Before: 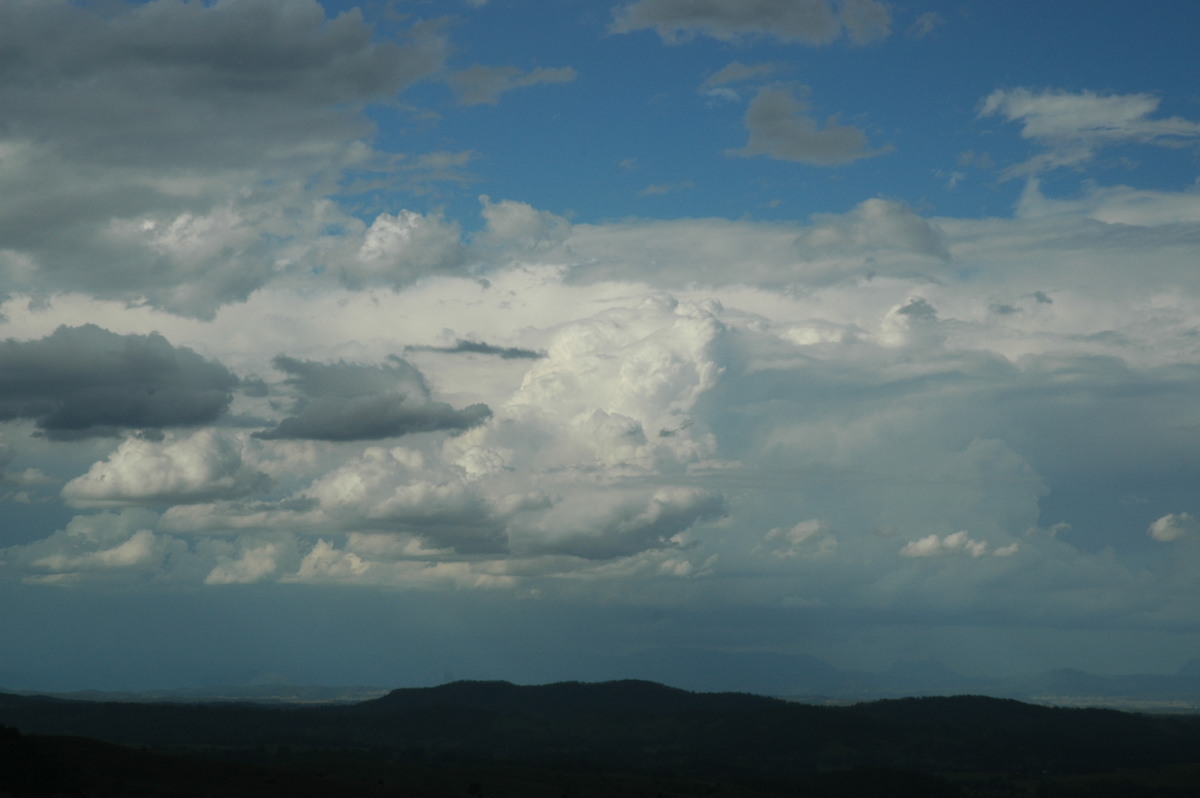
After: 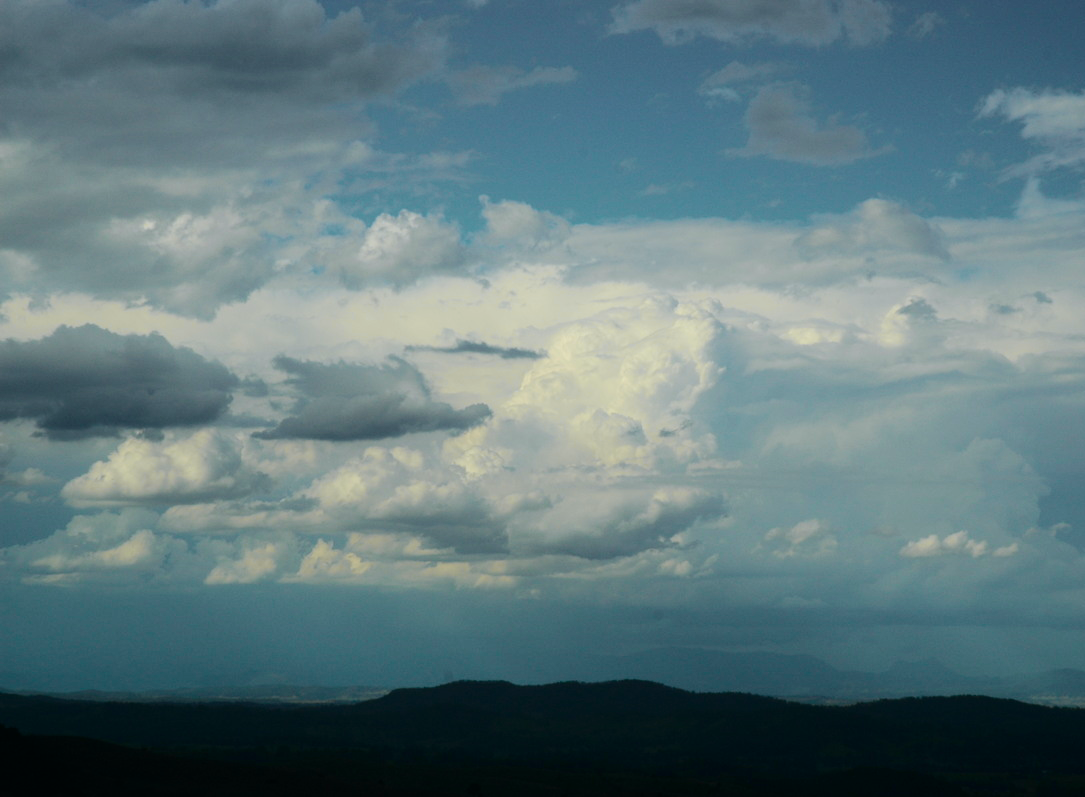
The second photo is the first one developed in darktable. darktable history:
crop: right 9.515%, bottom 0.022%
tone curve: curves: ch0 [(0, 0) (0.033, 0.016) (0.171, 0.127) (0.33, 0.331) (0.432, 0.475) (0.601, 0.665) (0.843, 0.876) (1, 1)]; ch1 [(0, 0) (0.339, 0.349) (0.445, 0.42) (0.476, 0.47) (0.501, 0.499) (0.516, 0.525) (0.548, 0.563) (0.584, 0.633) (0.728, 0.746) (1, 1)]; ch2 [(0, 0) (0.327, 0.324) (0.417, 0.44) (0.46, 0.453) (0.502, 0.498) (0.517, 0.524) (0.53, 0.554) (0.579, 0.599) (0.745, 0.704) (1, 1)], color space Lab, independent channels, preserve colors none
